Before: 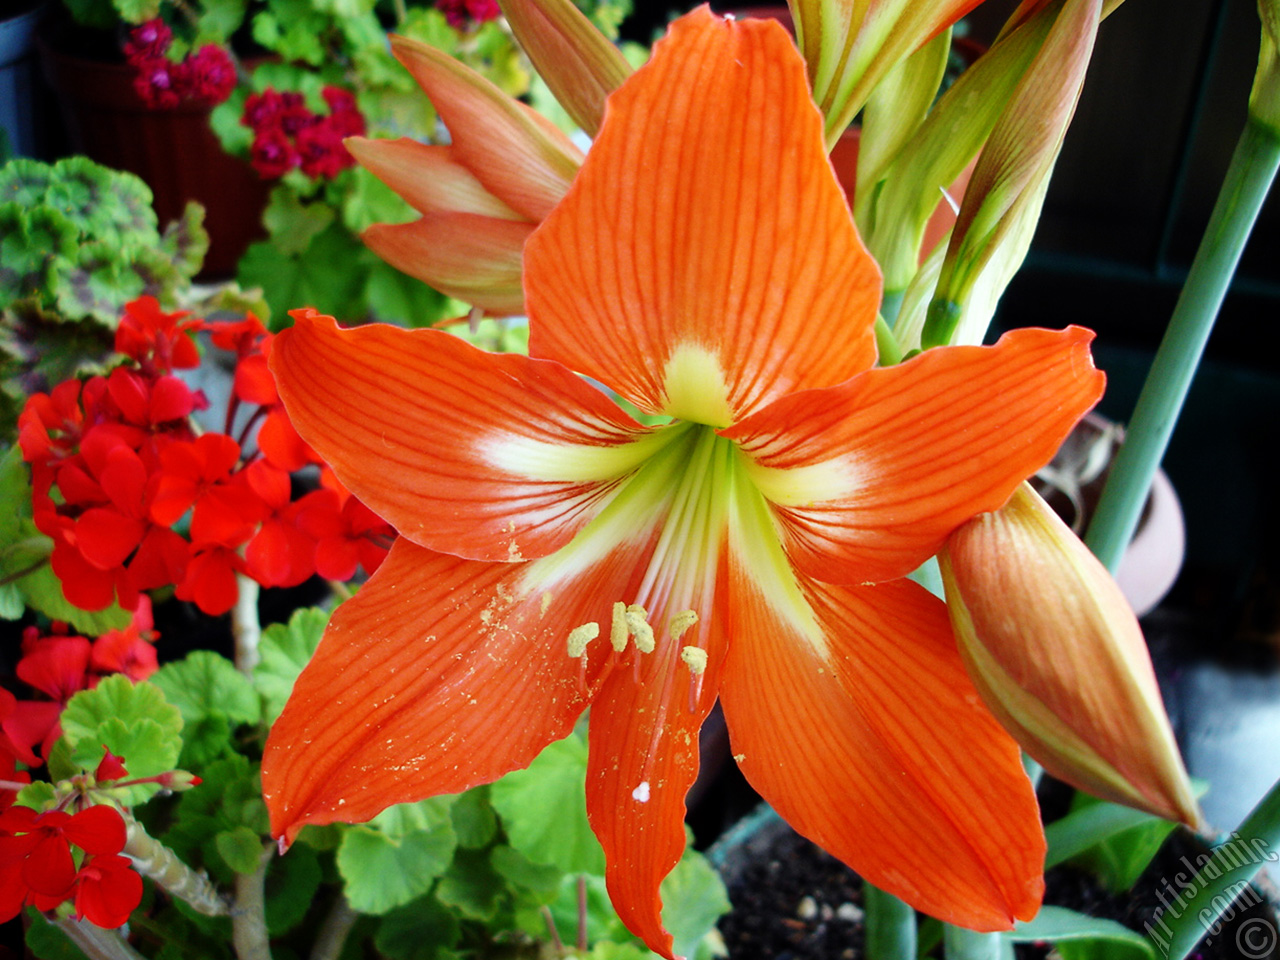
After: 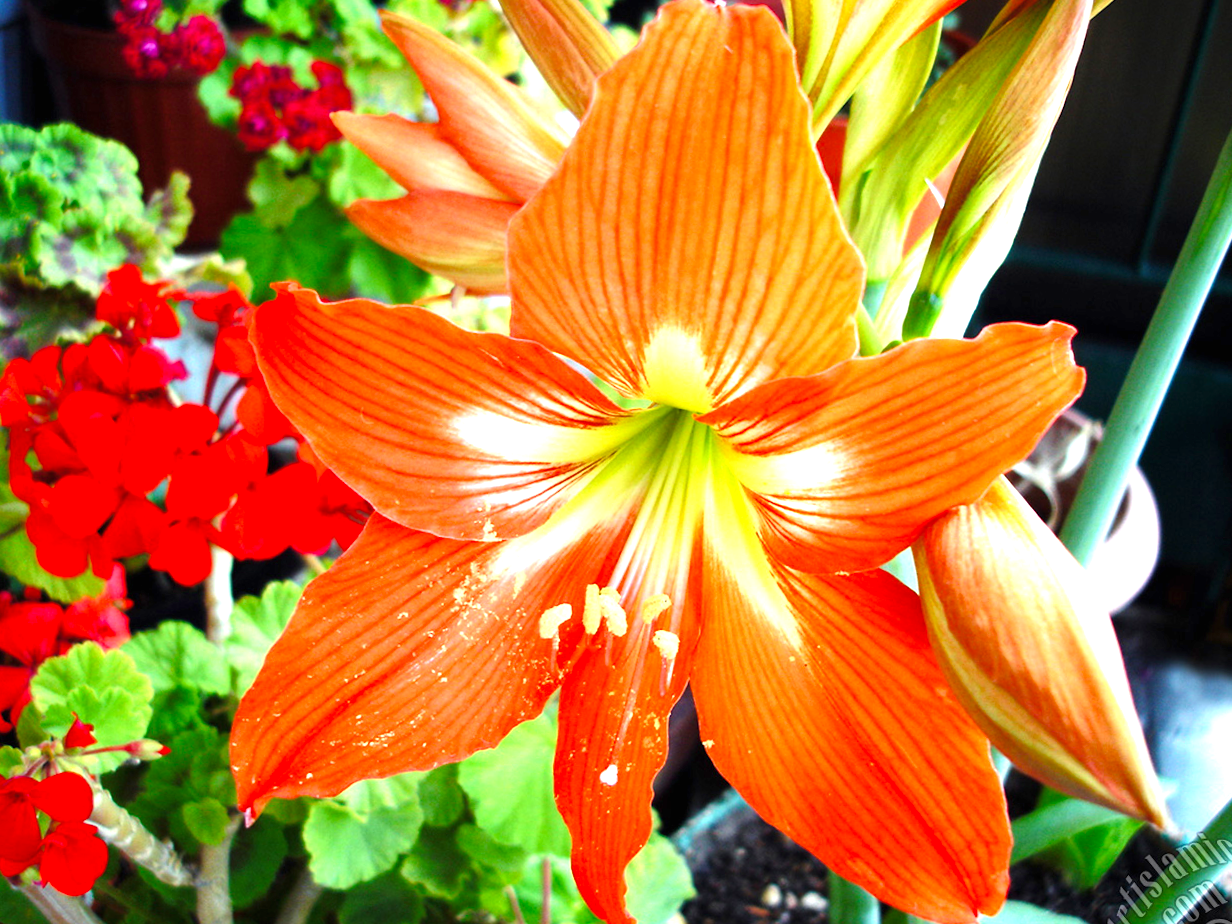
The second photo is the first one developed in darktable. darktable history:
color balance rgb: shadows fall-off 101%, linear chroma grading › mid-tones 7.63%, perceptual saturation grading › mid-tones 11.68%, mask middle-gray fulcrum 22.45%, global vibrance 10.11%, saturation formula JzAzBz (2021)
exposure: black level correction 0, exposure 1.2 EV, compensate highlight preservation false
crop and rotate: angle -1.69°
